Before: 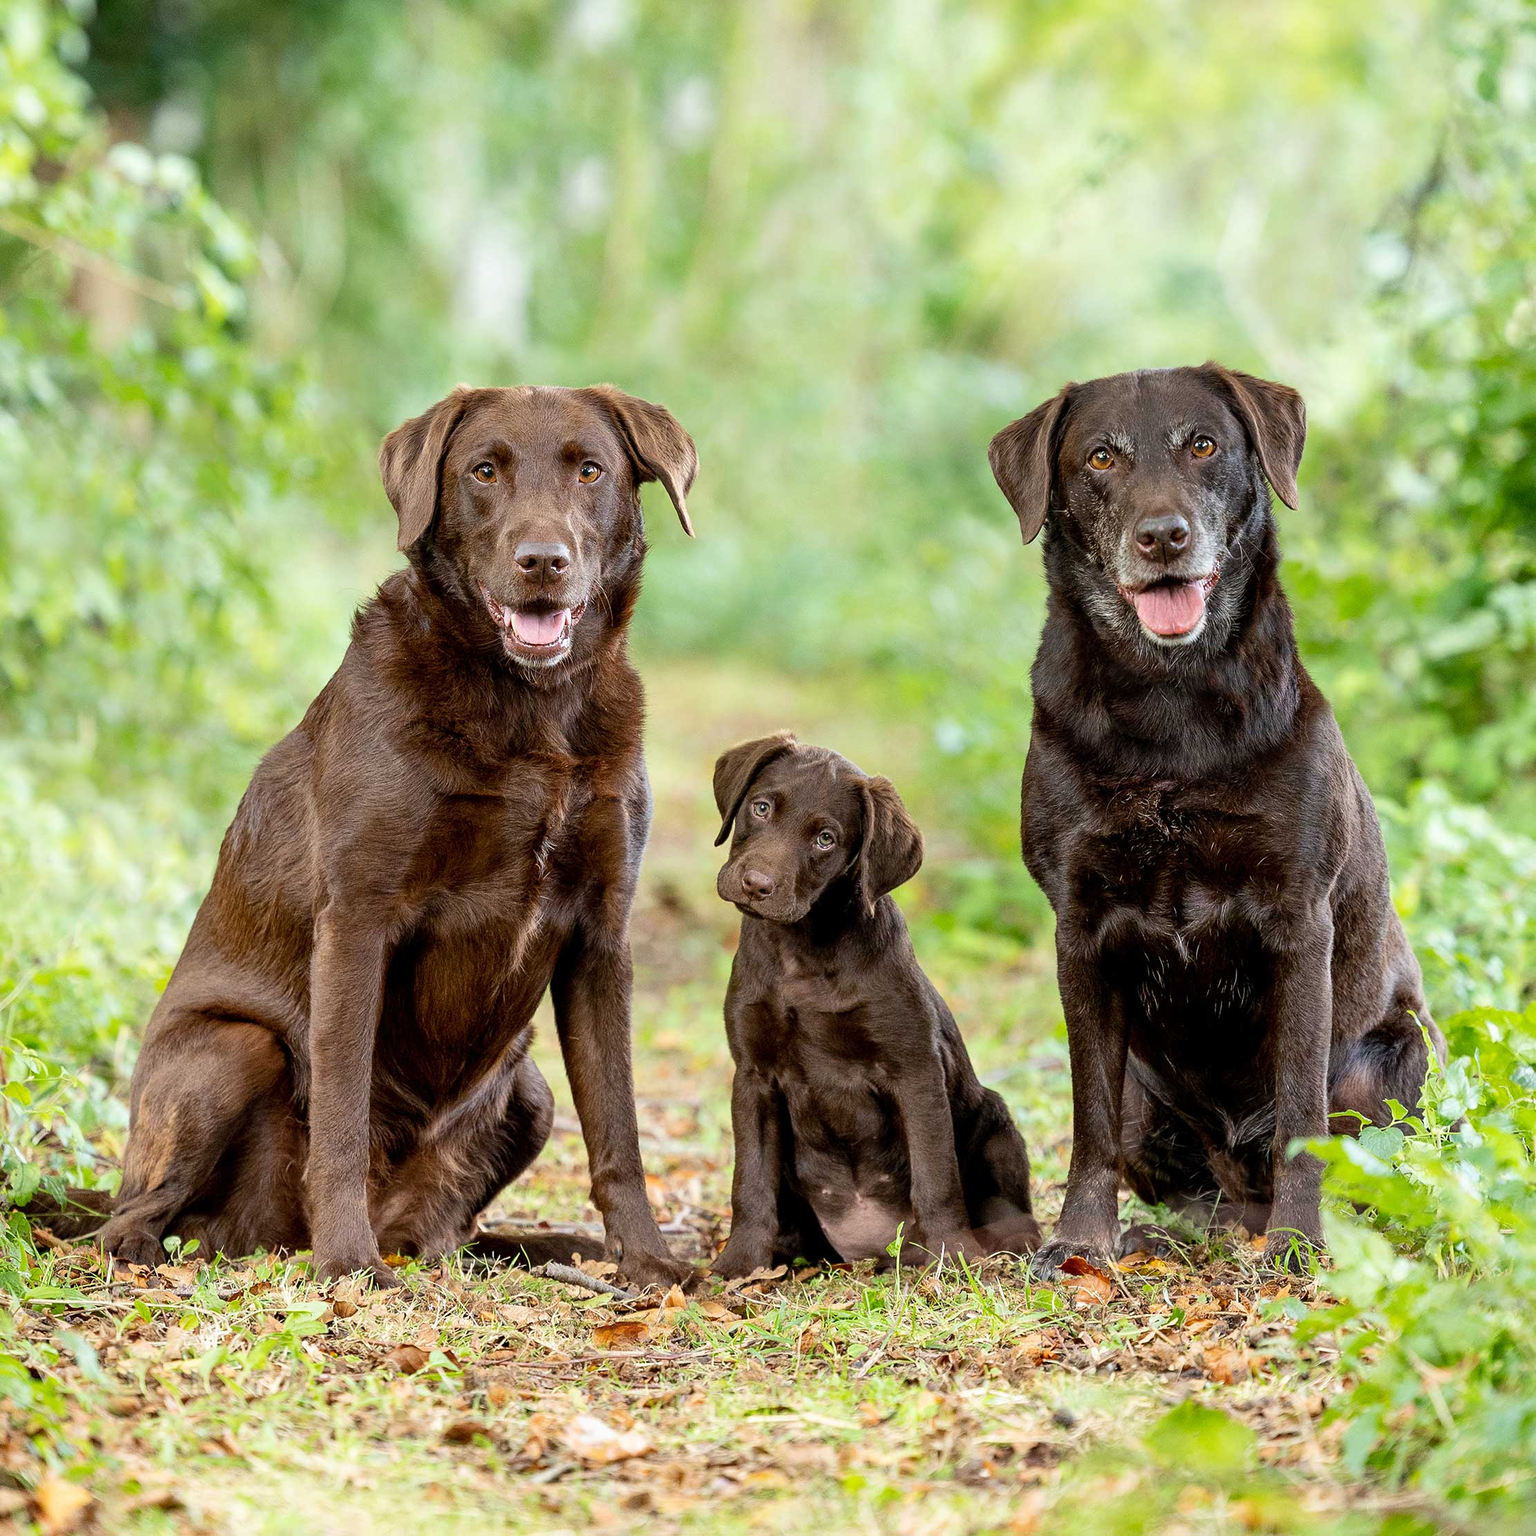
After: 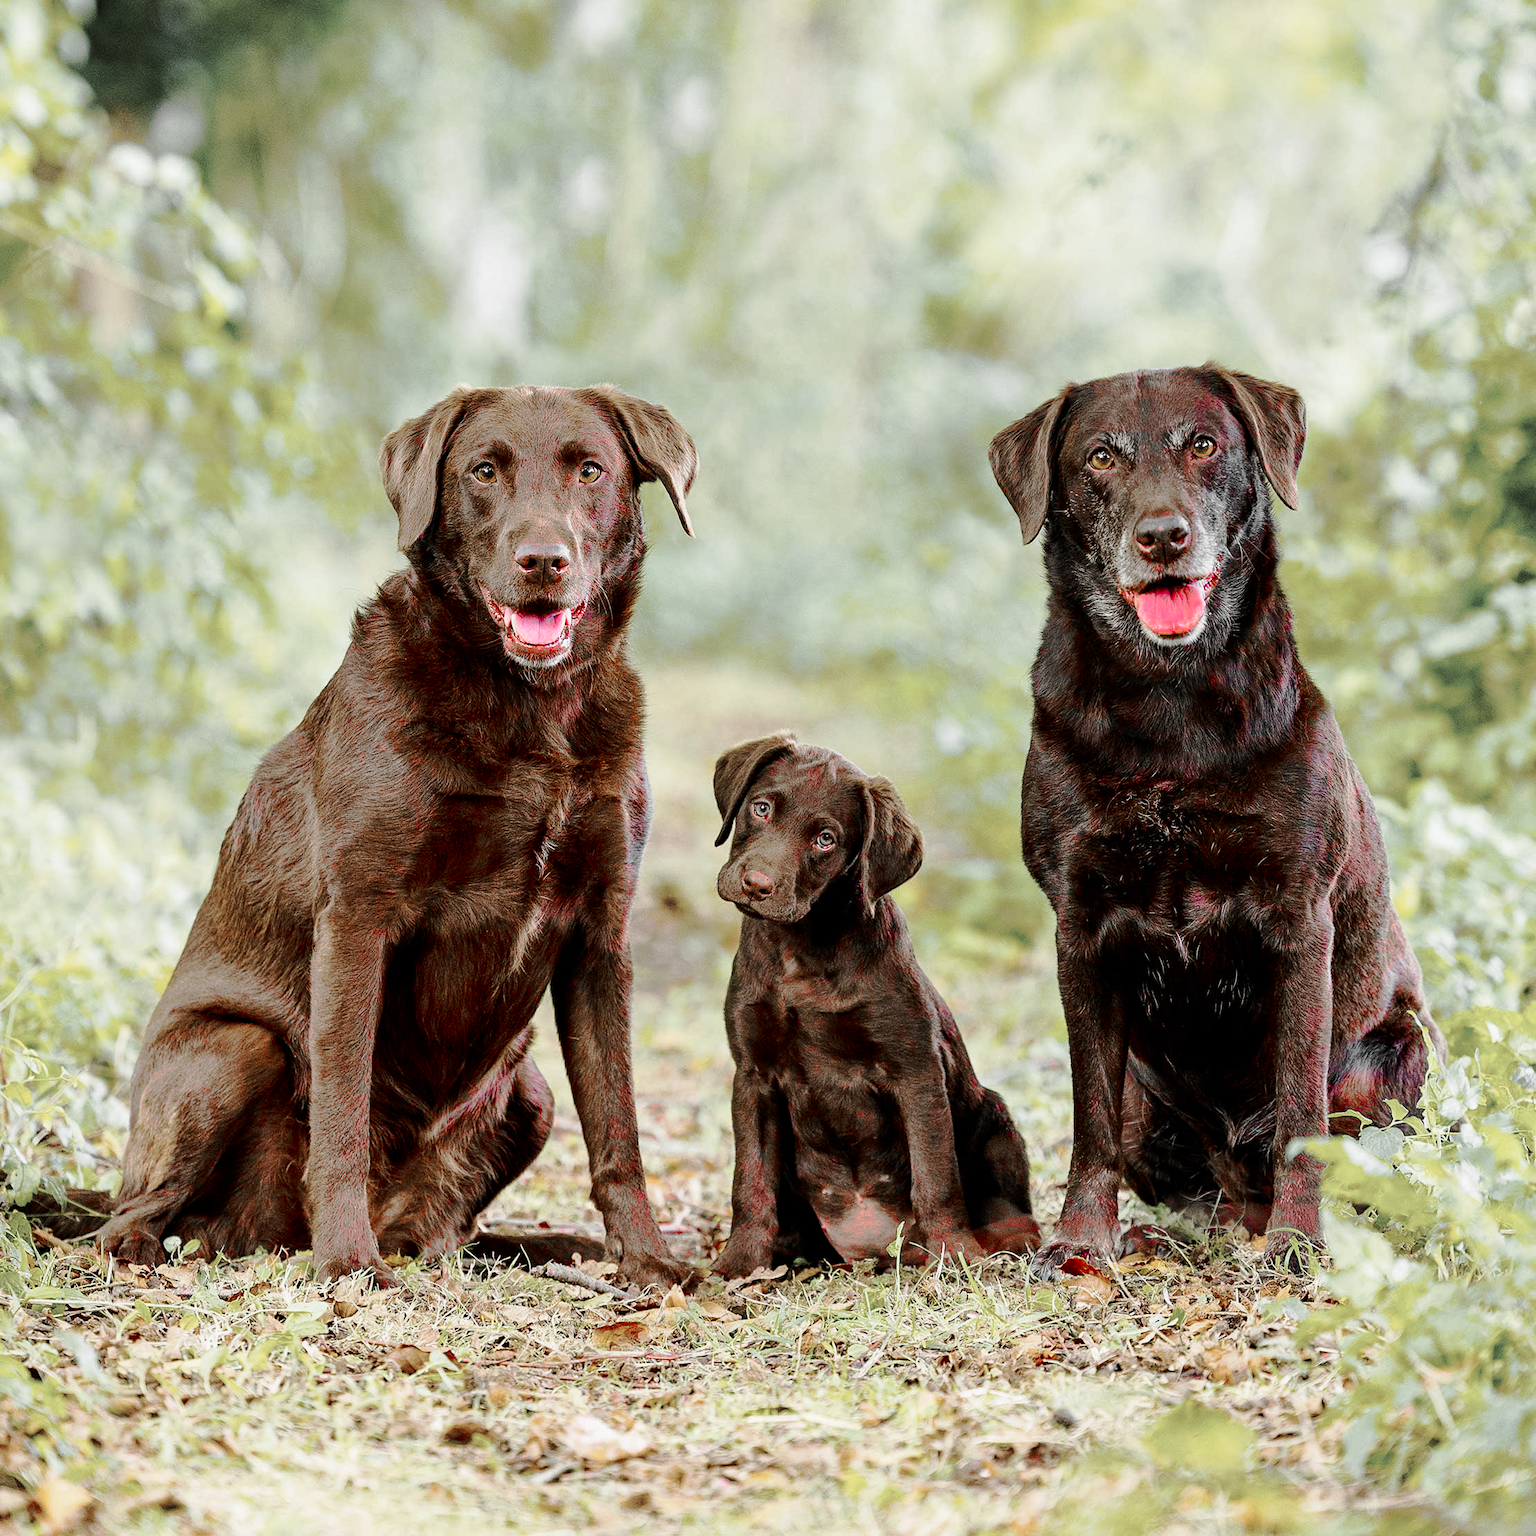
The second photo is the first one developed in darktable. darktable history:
color zones: curves: ch1 [(0, 0.831) (0.08, 0.771) (0.157, 0.268) (0.241, 0.207) (0.562, -0.005) (0.714, -0.013) (0.876, 0.01) (1, 0.831)]
haze removal: adaptive false
tone curve: curves: ch0 [(0, 0) (0.104, 0.061) (0.239, 0.201) (0.327, 0.317) (0.401, 0.443) (0.489, 0.566) (0.65, 0.68) (0.832, 0.858) (1, 0.977)]; ch1 [(0, 0) (0.161, 0.092) (0.35, 0.33) (0.379, 0.401) (0.447, 0.476) (0.495, 0.499) (0.515, 0.518) (0.534, 0.557) (0.602, 0.625) (0.712, 0.706) (1, 1)]; ch2 [(0, 0) (0.359, 0.372) (0.437, 0.437) (0.502, 0.501) (0.55, 0.534) (0.592, 0.601) (0.647, 0.64) (1, 1)], preserve colors none
color balance rgb: linear chroma grading › shadows 31.992%, linear chroma grading › global chroma -1.551%, linear chroma grading › mid-tones 3.803%, perceptual saturation grading › global saturation 30.487%
